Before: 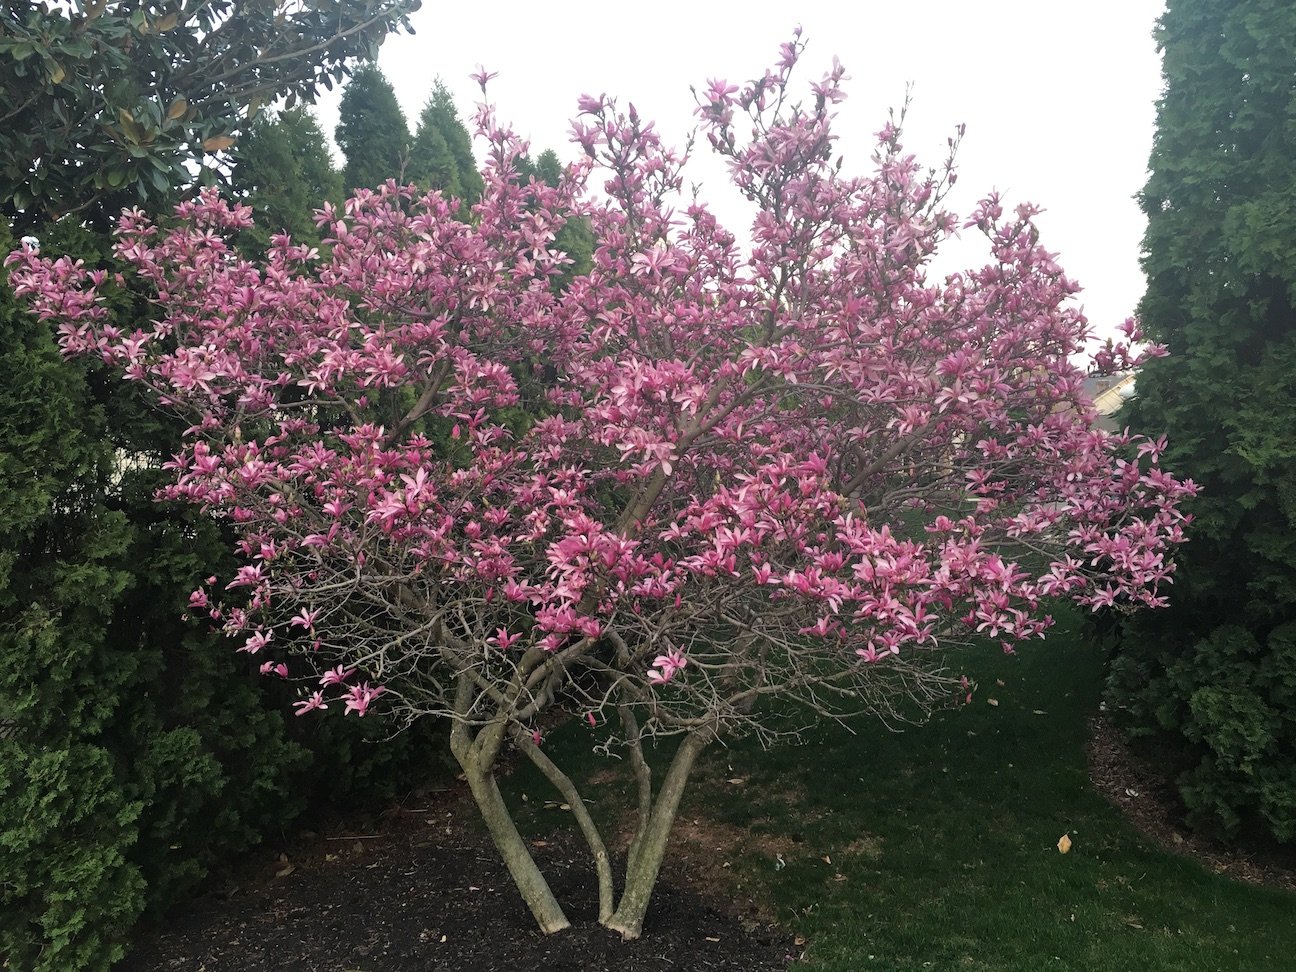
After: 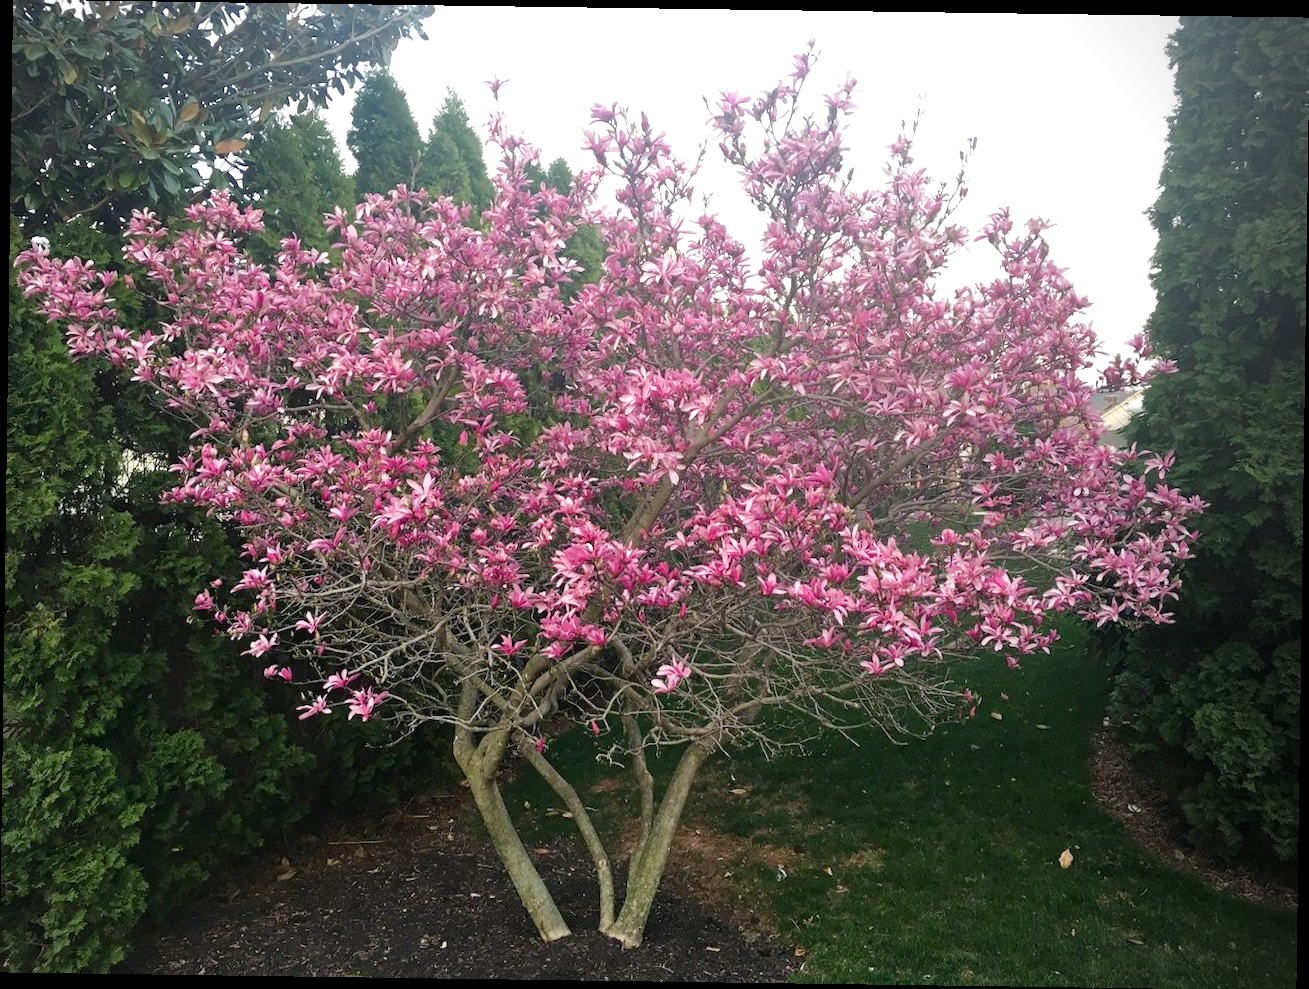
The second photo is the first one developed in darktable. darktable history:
rotate and perspective: rotation 0.8°, automatic cropping off
vignetting: center (-0.15, 0.013)
color balance rgb: perceptual saturation grading › global saturation 20%, perceptual saturation grading › highlights -50%, perceptual saturation grading › shadows 30%, perceptual brilliance grading › global brilliance 10%, perceptual brilliance grading › shadows 15%
